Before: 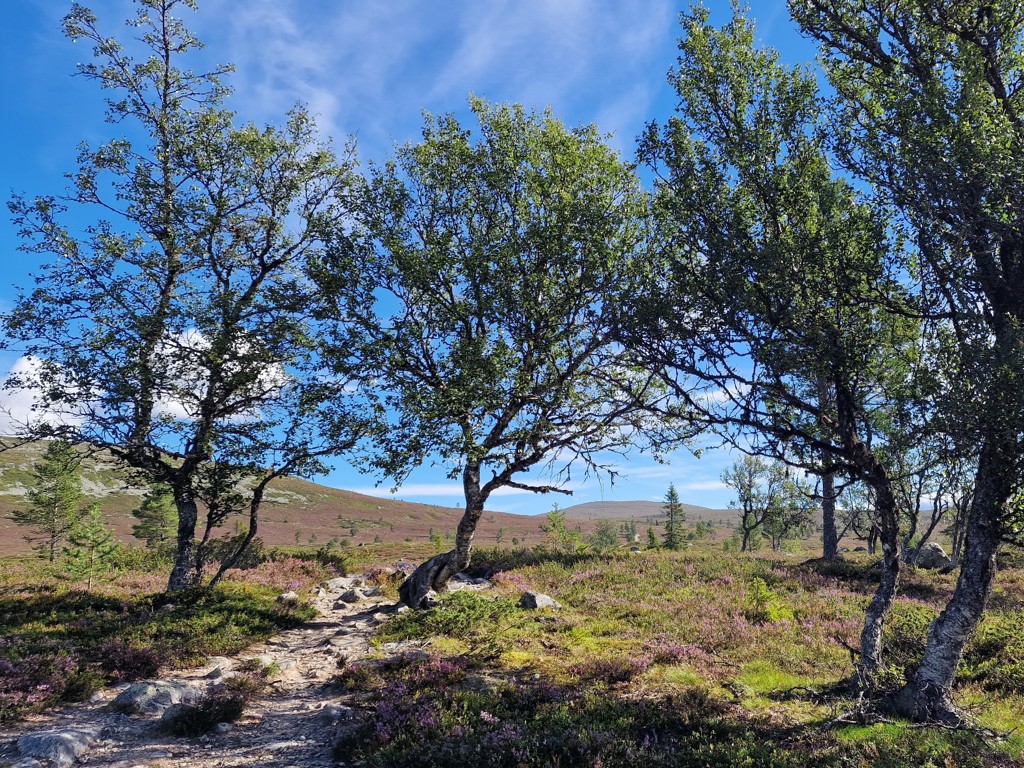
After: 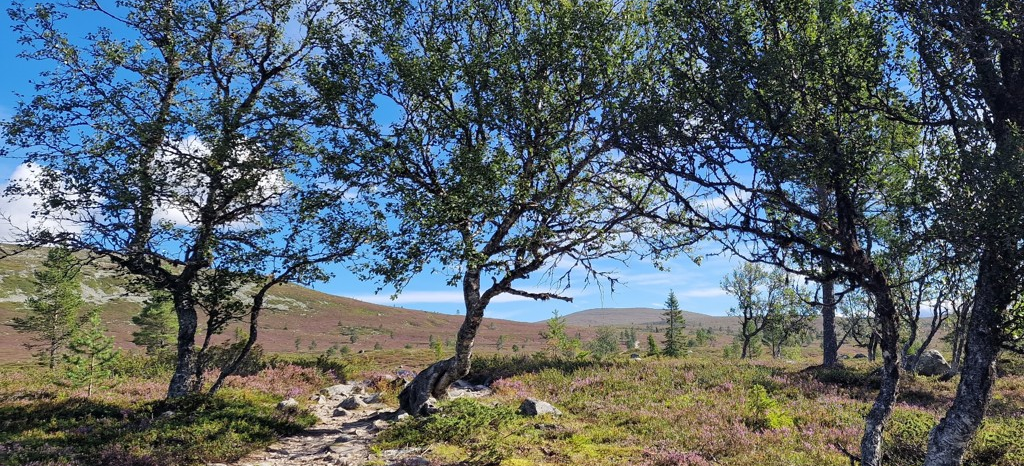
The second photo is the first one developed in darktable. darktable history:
crop and rotate: top 25.241%, bottom 14.06%
